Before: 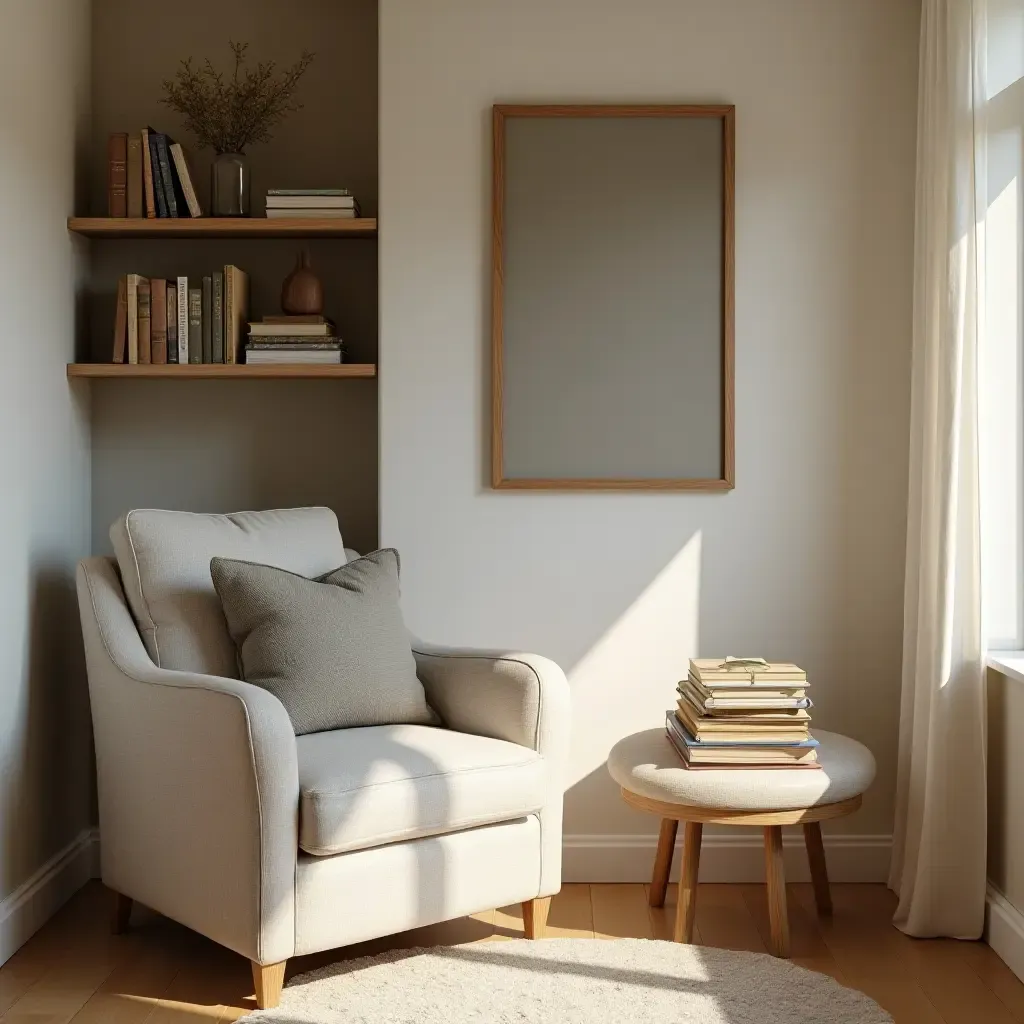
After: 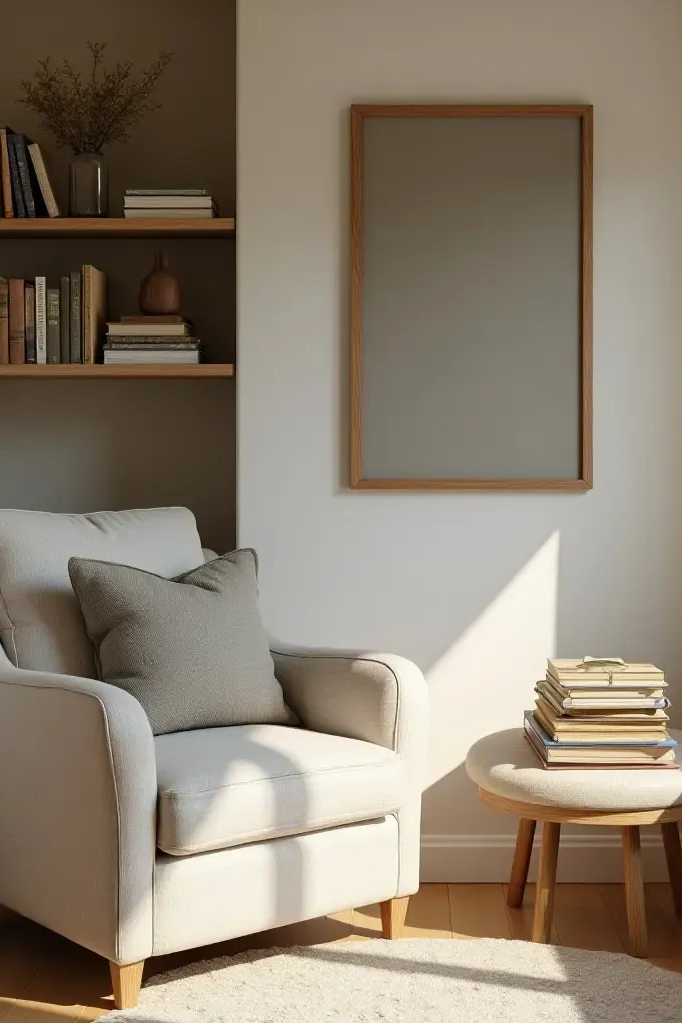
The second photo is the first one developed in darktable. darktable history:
crop and rotate: left 13.896%, right 19.436%
